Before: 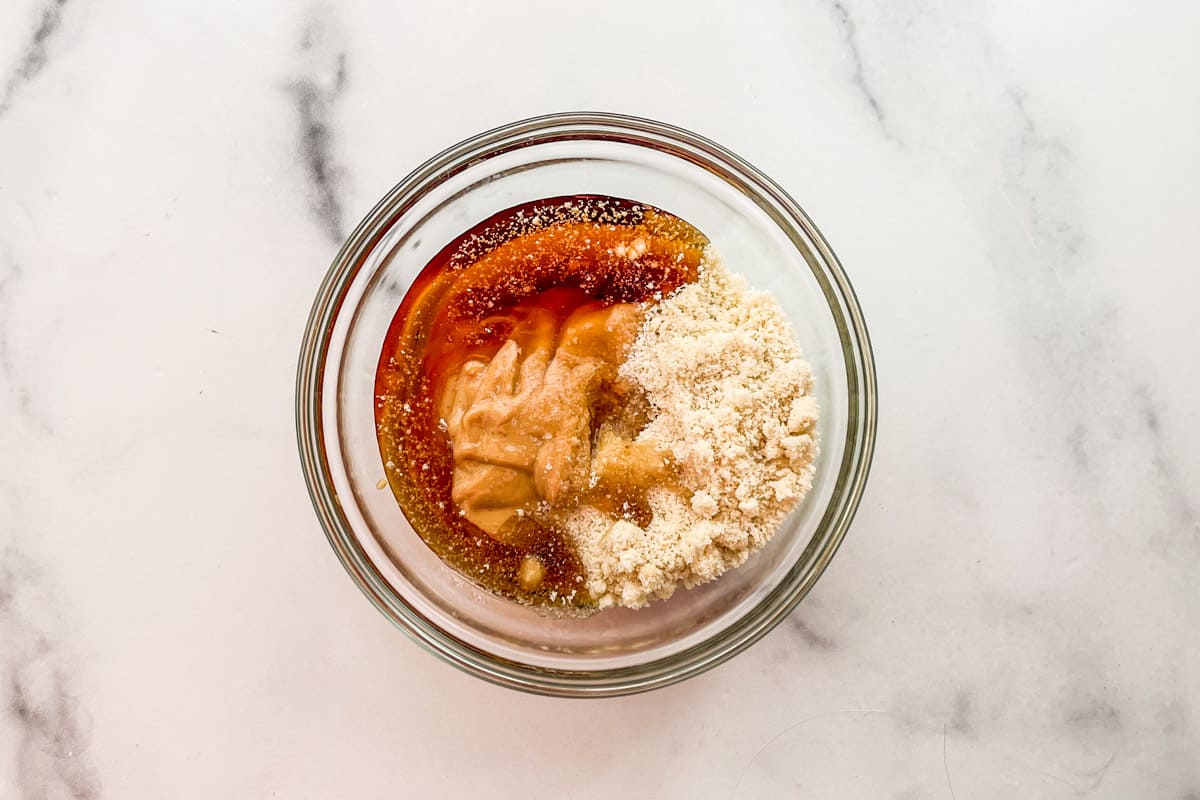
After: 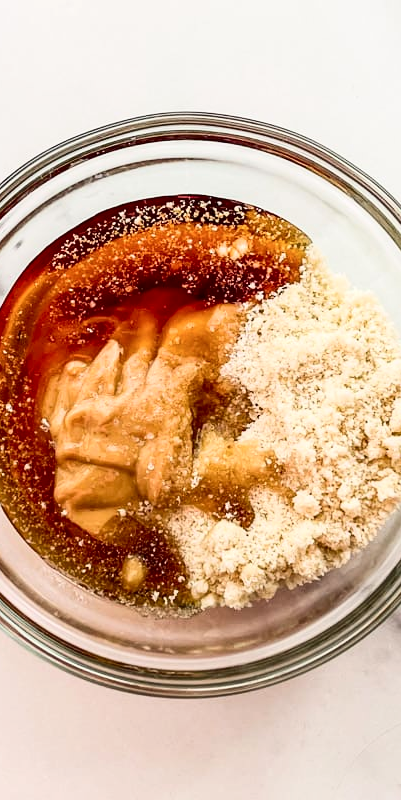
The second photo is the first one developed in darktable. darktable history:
crop: left 33.232%, right 33.33%
contrast brightness saturation: contrast 0.222
